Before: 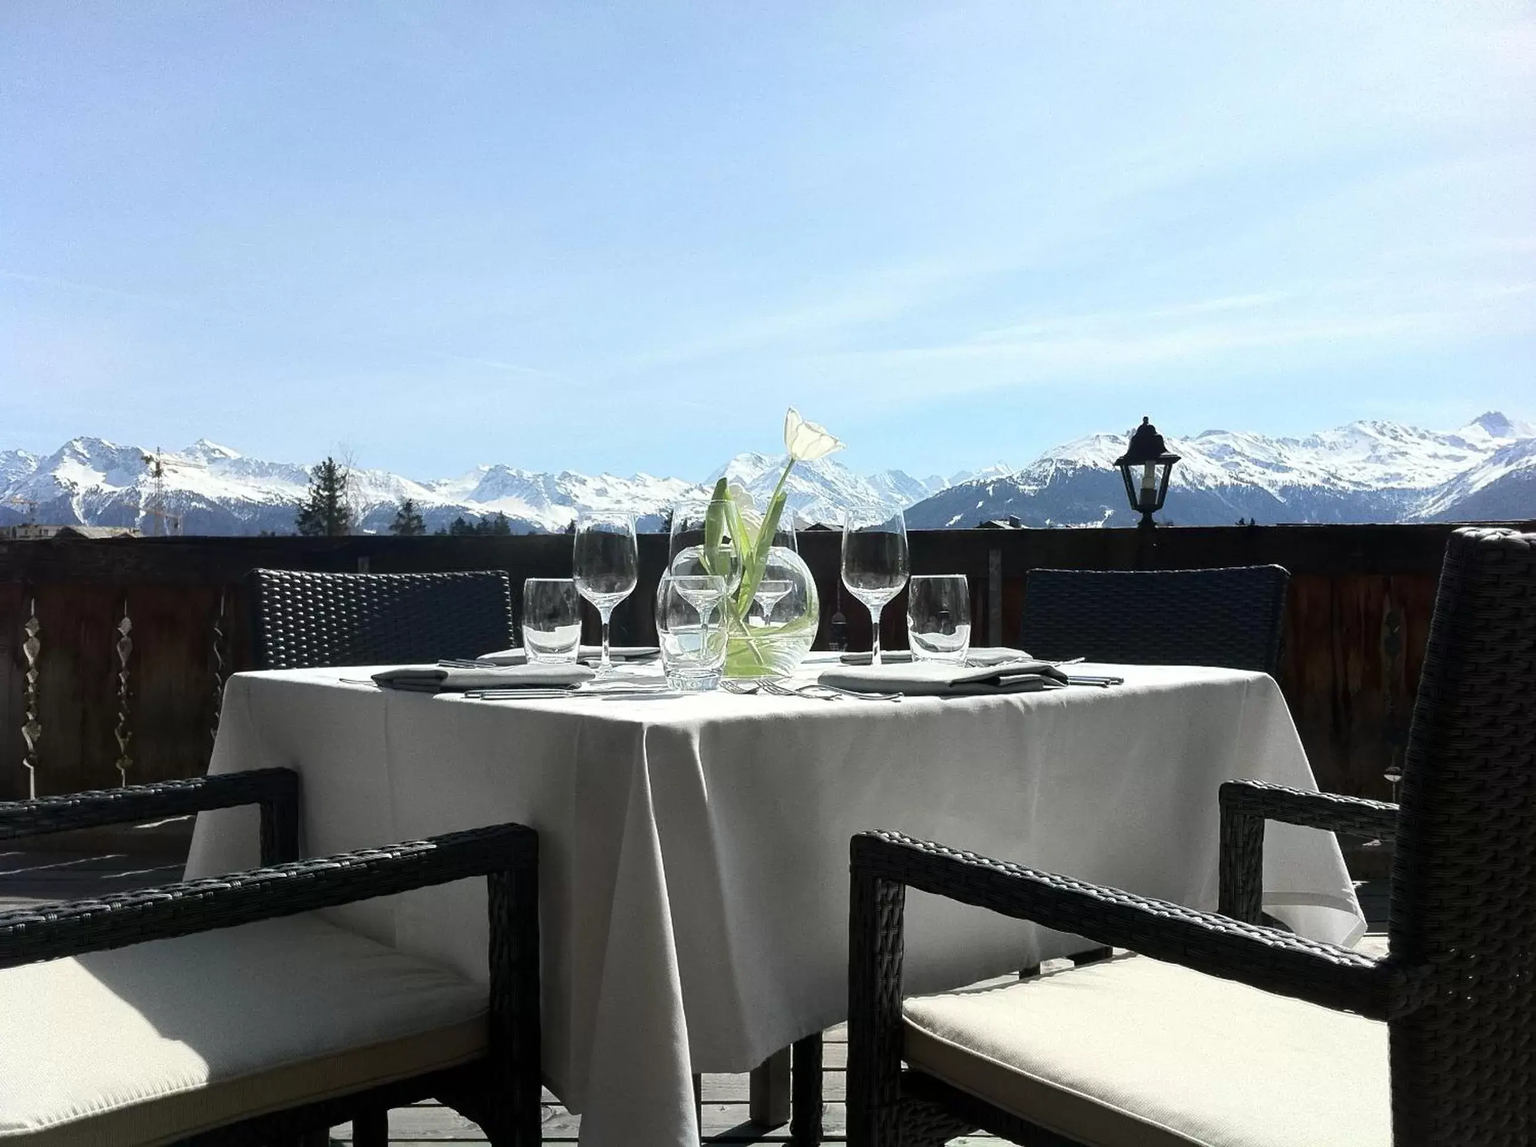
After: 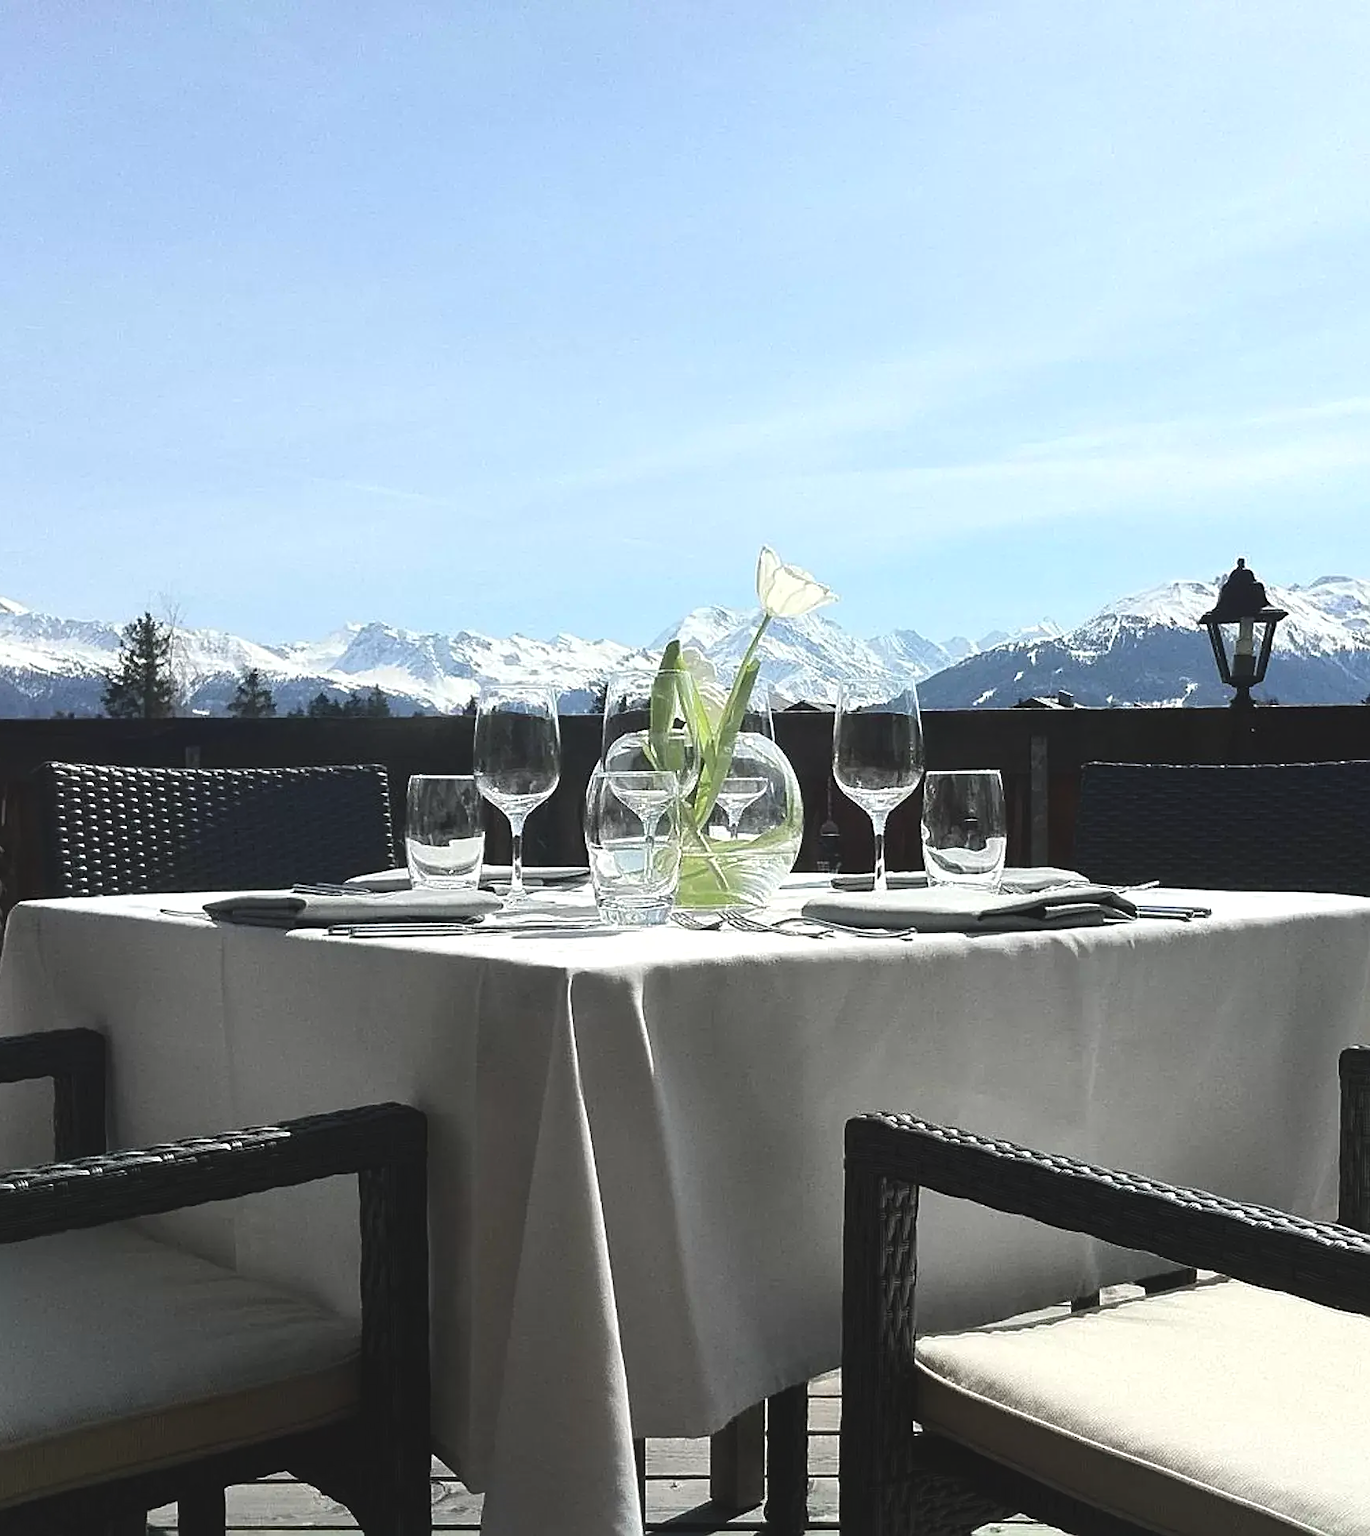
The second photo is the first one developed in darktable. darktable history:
exposure: black level correction -0.009, exposure 0.071 EV, compensate highlight preservation false
sharpen: on, module defaults
crop and rotate: left 14.314%, right 19.132%
